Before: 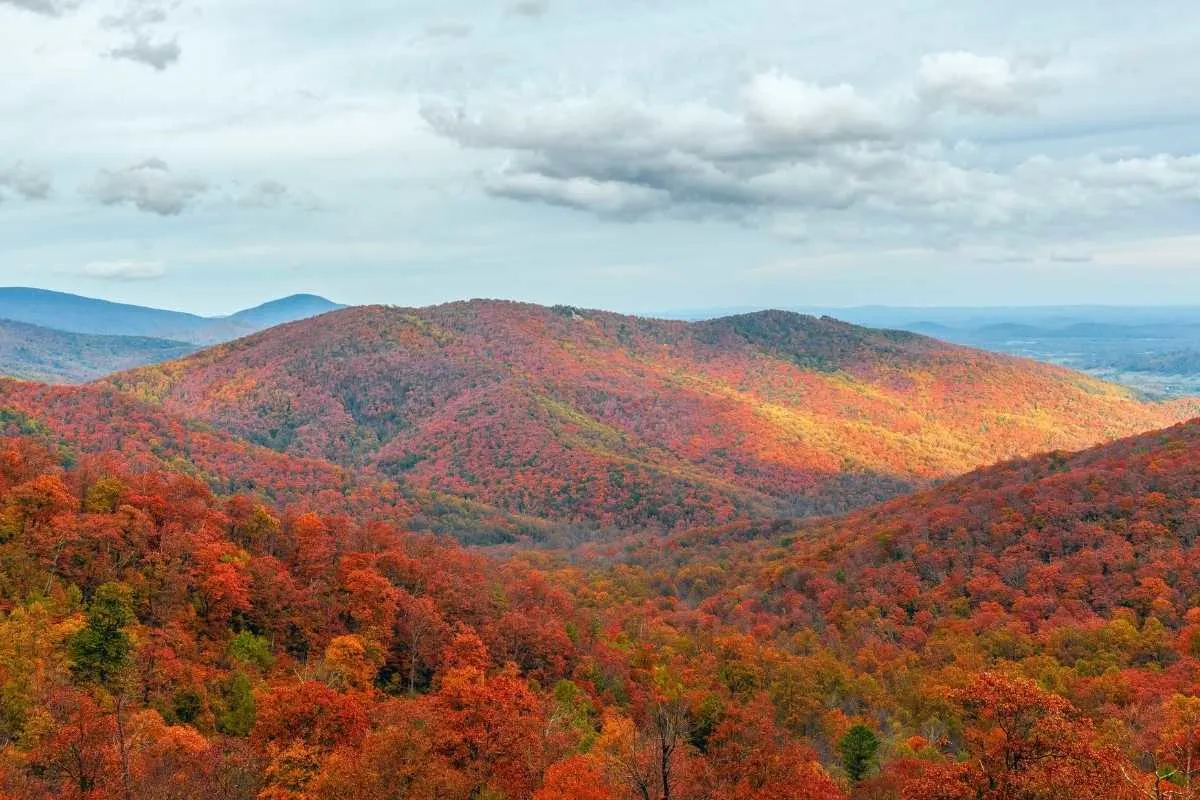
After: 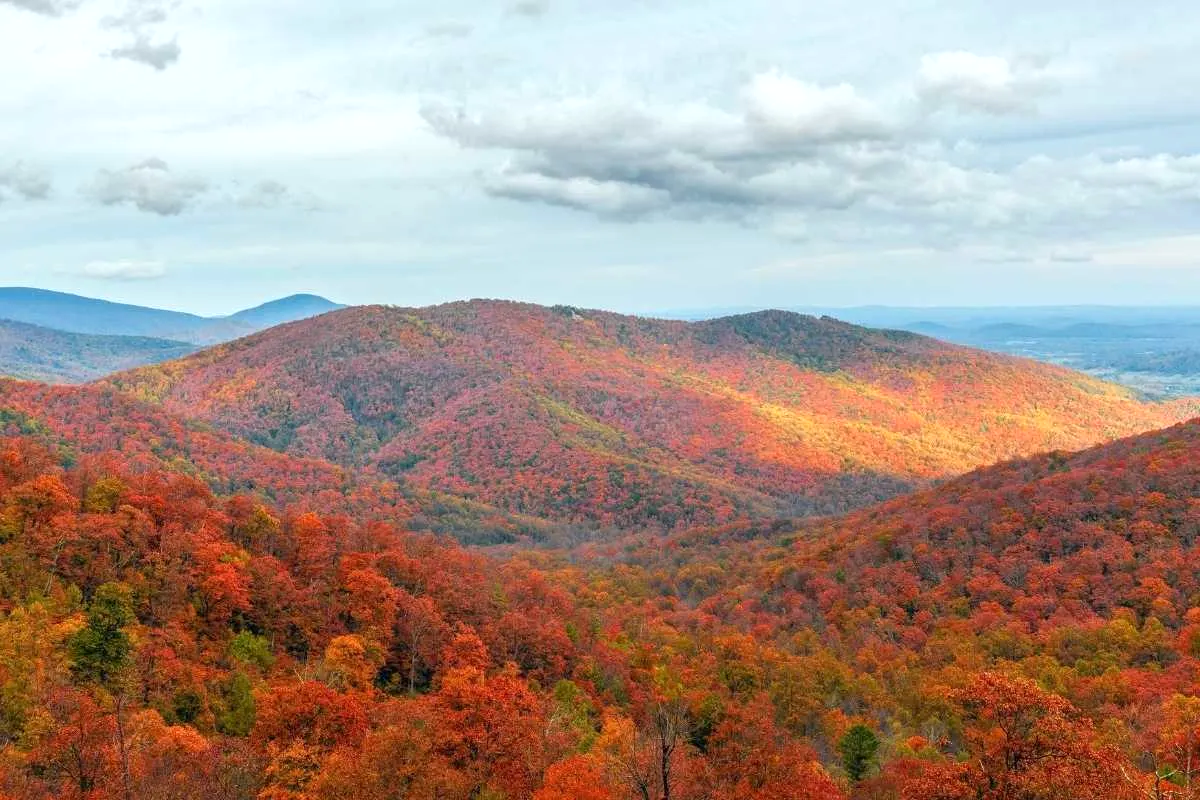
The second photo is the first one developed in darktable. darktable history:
exposure: black level correction 0.001, exposure 0.192 EV, compensate exposure bias true, compensate highlight preservation false
color zones: curves: ch2 [(0, 0.5) (0.143, 0.5) (0.286, 0.489) (0.415, 0.421) (0.571, 0.5) (0.714, 0.5) (0.857, 0.5) (1, 0.5)]
